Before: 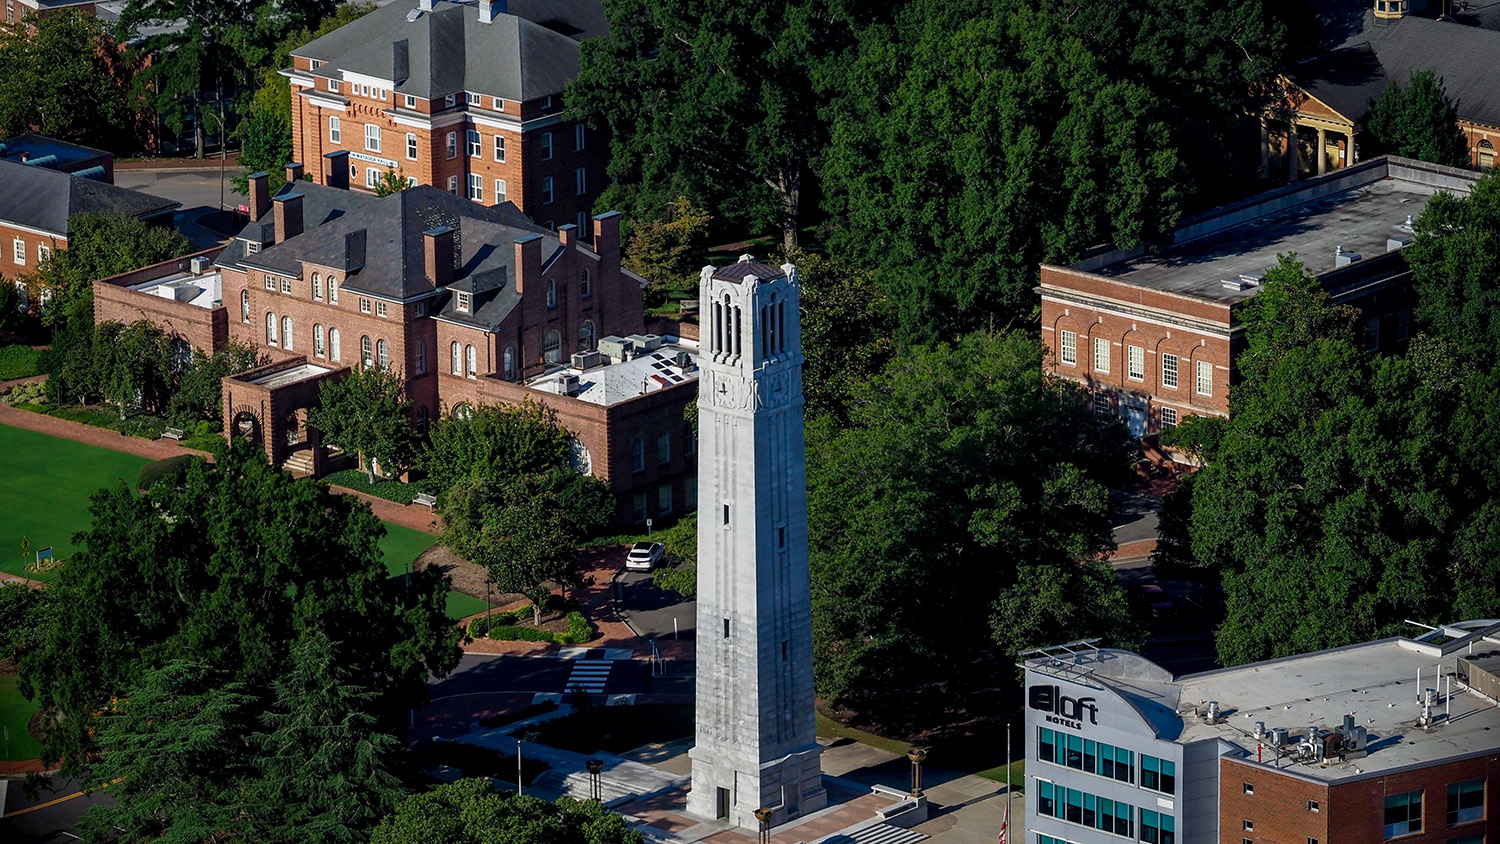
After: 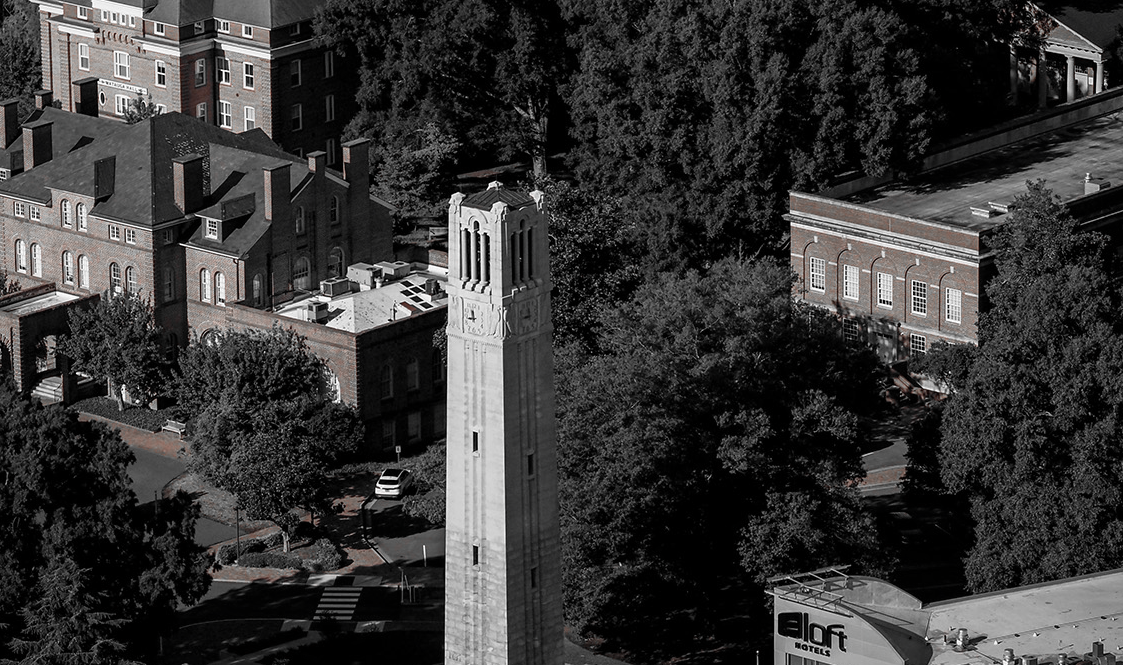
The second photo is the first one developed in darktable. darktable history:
crop: left 16.768%, top 8.653%, right 8.362%, bottom 12.485%
color zones: curves: ch1 [(0, 0.006) (0.094, 0.285) (0.171, 0.001) (0.429, 0.001) (0.571, 0.003) (0.714, 0.004) (0.857, 0.004) (1, 0.006)]
